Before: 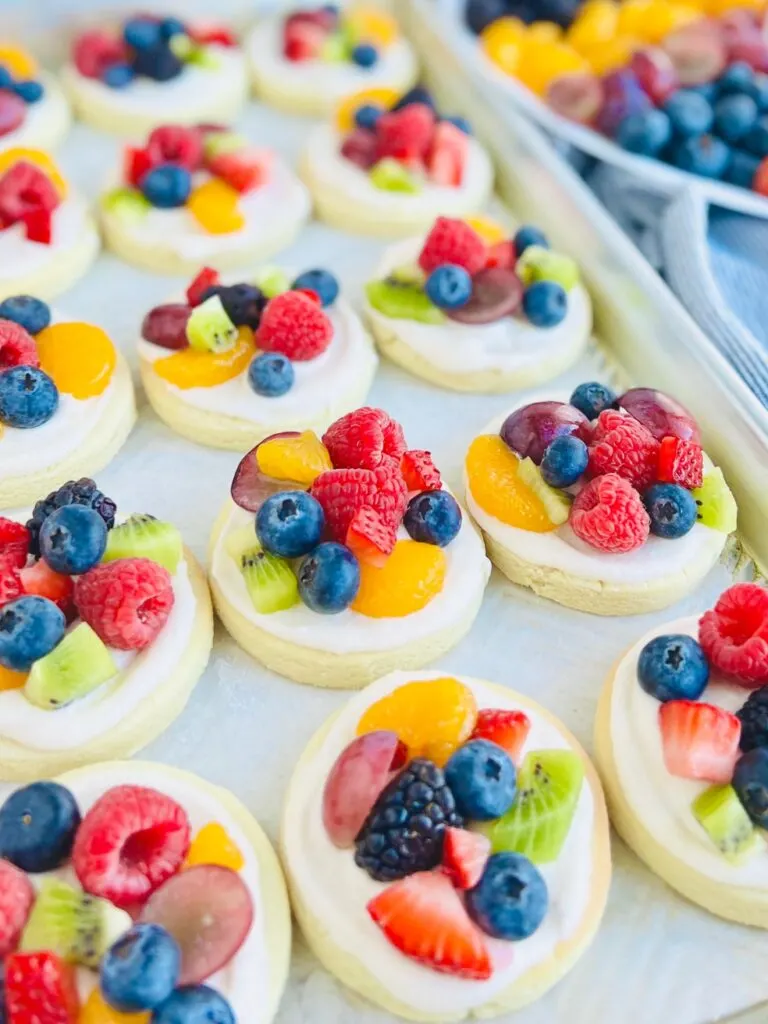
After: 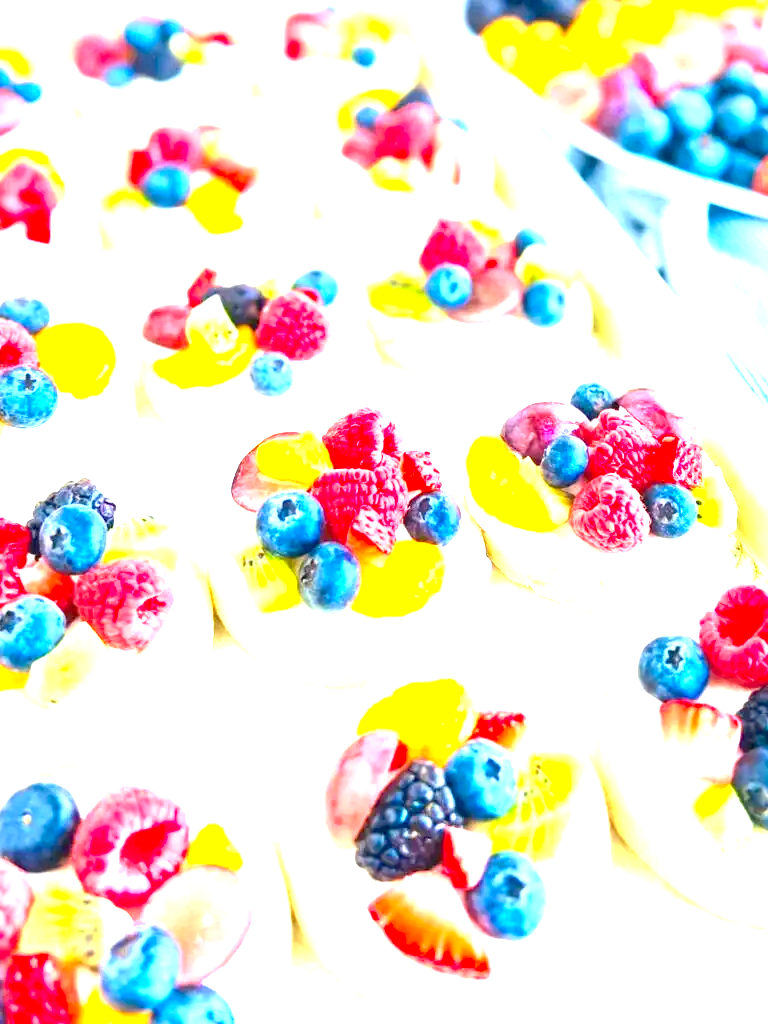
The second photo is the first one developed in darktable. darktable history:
exposure: black level correction 0.006, exposure 2.064 EV, compensate highlight preservation false
local contrast: highlights 102%, shadows 97%, detail 119%, midtone range 0.2
contrast brightness saturation: saturation 0.127
